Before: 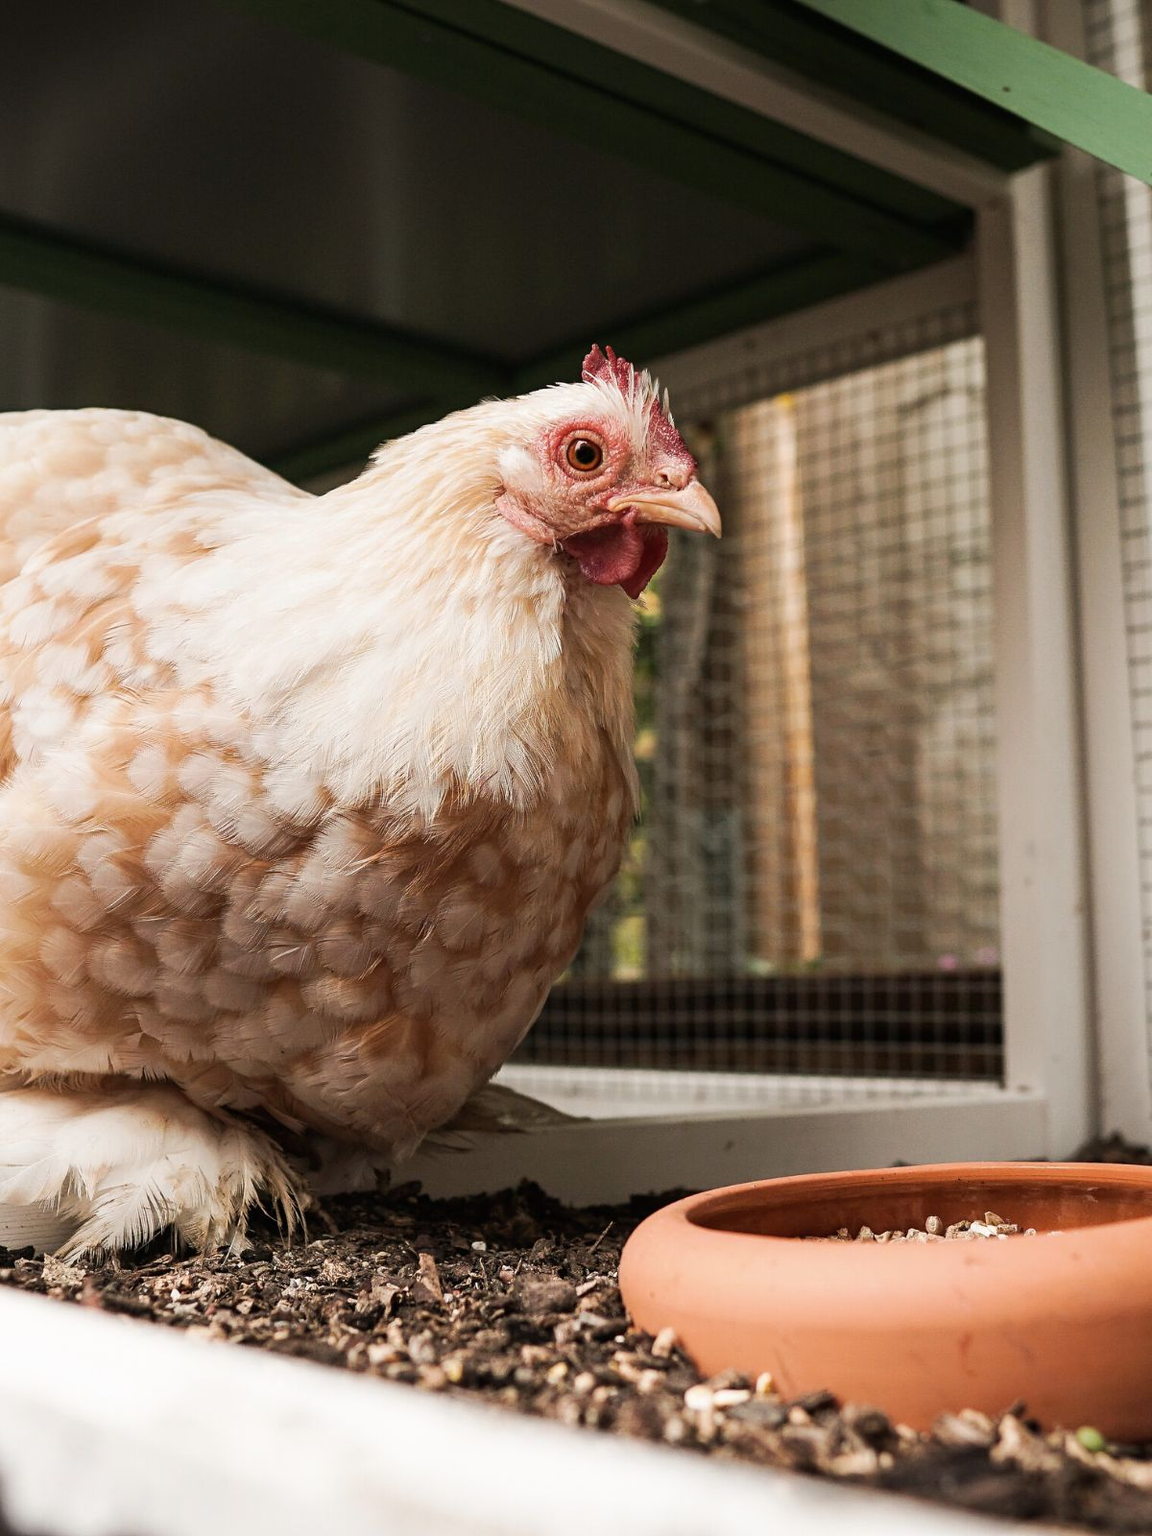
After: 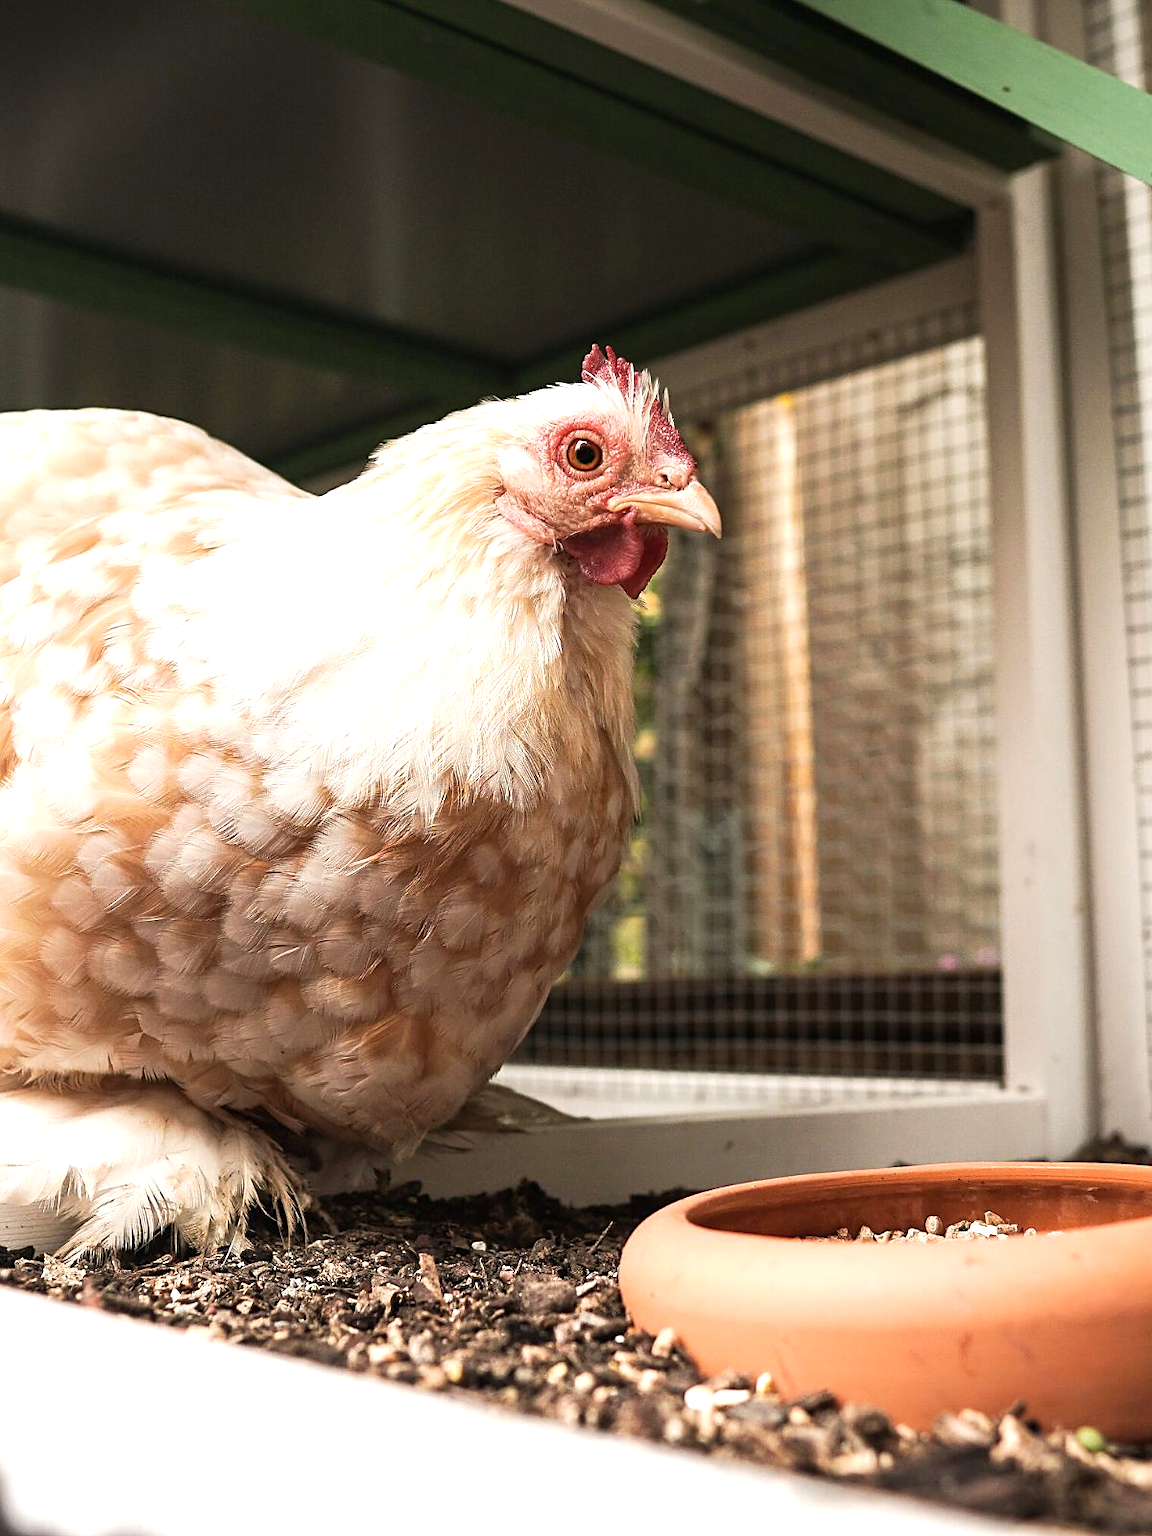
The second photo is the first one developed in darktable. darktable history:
sharpen: radius 1.564, amount 0.359, threshold 1.212
exposure: black level correction 0, exposure 0.589 EV, compensate exposure bias true, compensate highlight preservation false
